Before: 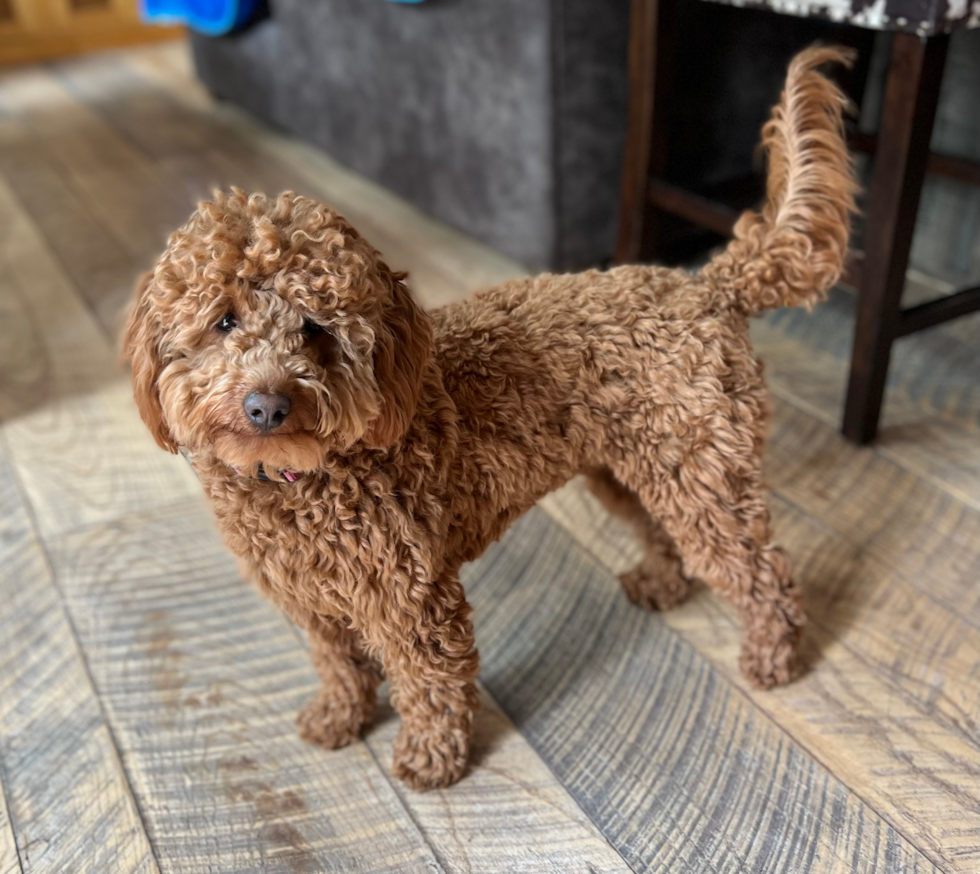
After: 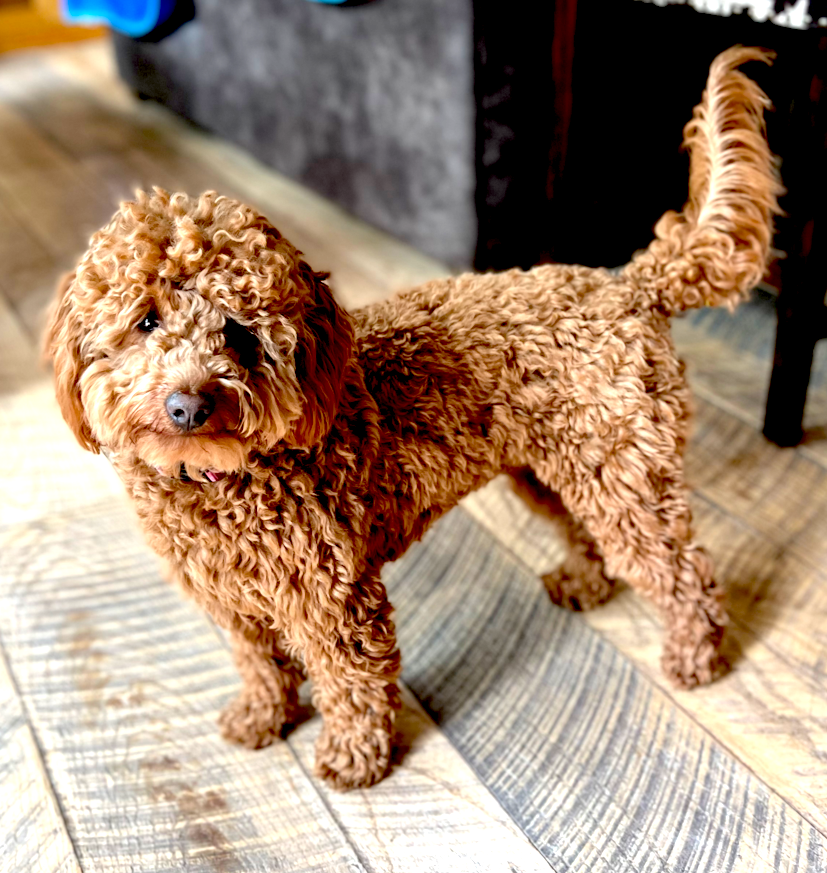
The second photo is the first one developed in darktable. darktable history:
exposure: black level correction 0.034, exposure 0.905 EV, compensate exposure bias true, compensate highlight preservation false
crop: left 8.049%, right 7.467%
